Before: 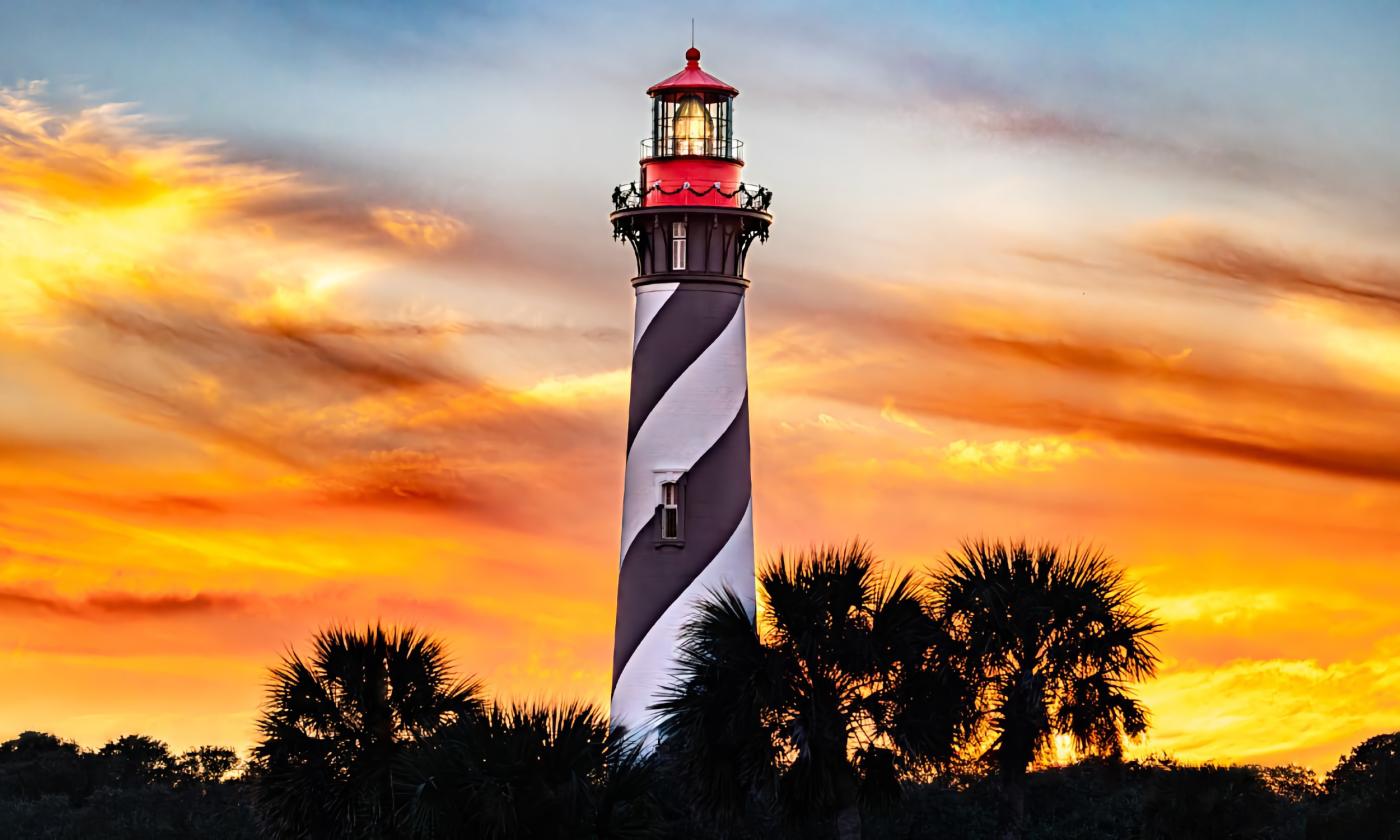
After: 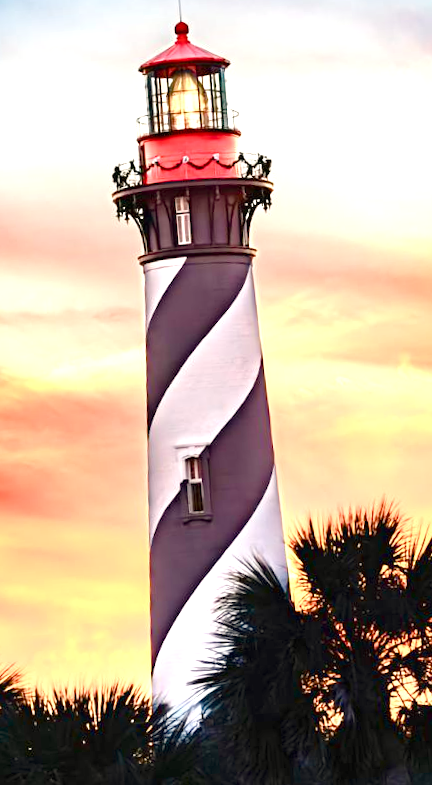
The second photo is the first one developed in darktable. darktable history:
exposure: black level correction 0, exposure 1.2 EV, compensate exposure bias true, compensate highlight preservation false
color zones: curves: ch0 [(0.25, 0.5) (0.423, 0.5) (0.443, 0.5) (0.521, 0.756) (0.568, 0.5) (0.576, 0.5) (0.75, 0.5)]; ch1 [(0.25, 0.5) (0.423, 0.5) (0.443, 0.5) (0.539, 0.873) (0.624, 0.565) (0.631, 0.5) (0.75, 0.5)]
crop: left 33.36%, right 33.36%
white balance: red 1.045, blue 0.932
color balance rgb: shadows lift › chroma 1%, shadows lift › hue 113°, highlights gain › chroma 0.2%, highlights gain › hue 333°, perceptual saturation grading › global saturation 20%, perceptual saturation grading › highlights -50%, perceptual saturation grading › shadows 25%, contrast -10%
rotate and perspective: rotation -4.57°, crop left 0.054, crop right 0.944, crop top 0.087, crop bottom 0.914
